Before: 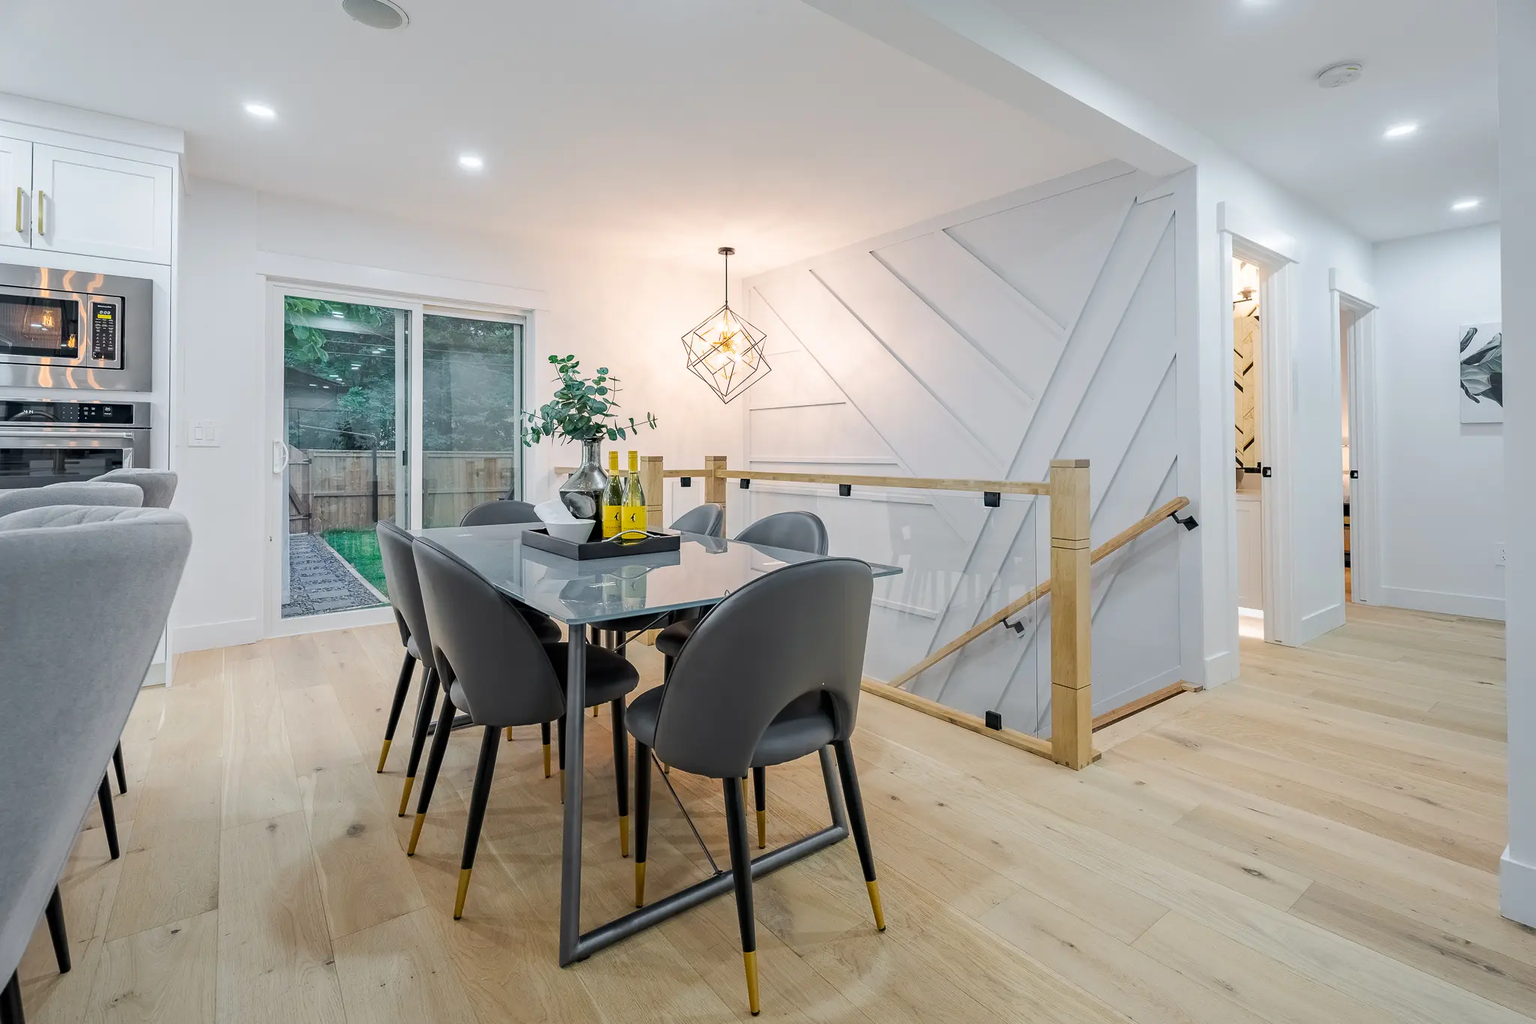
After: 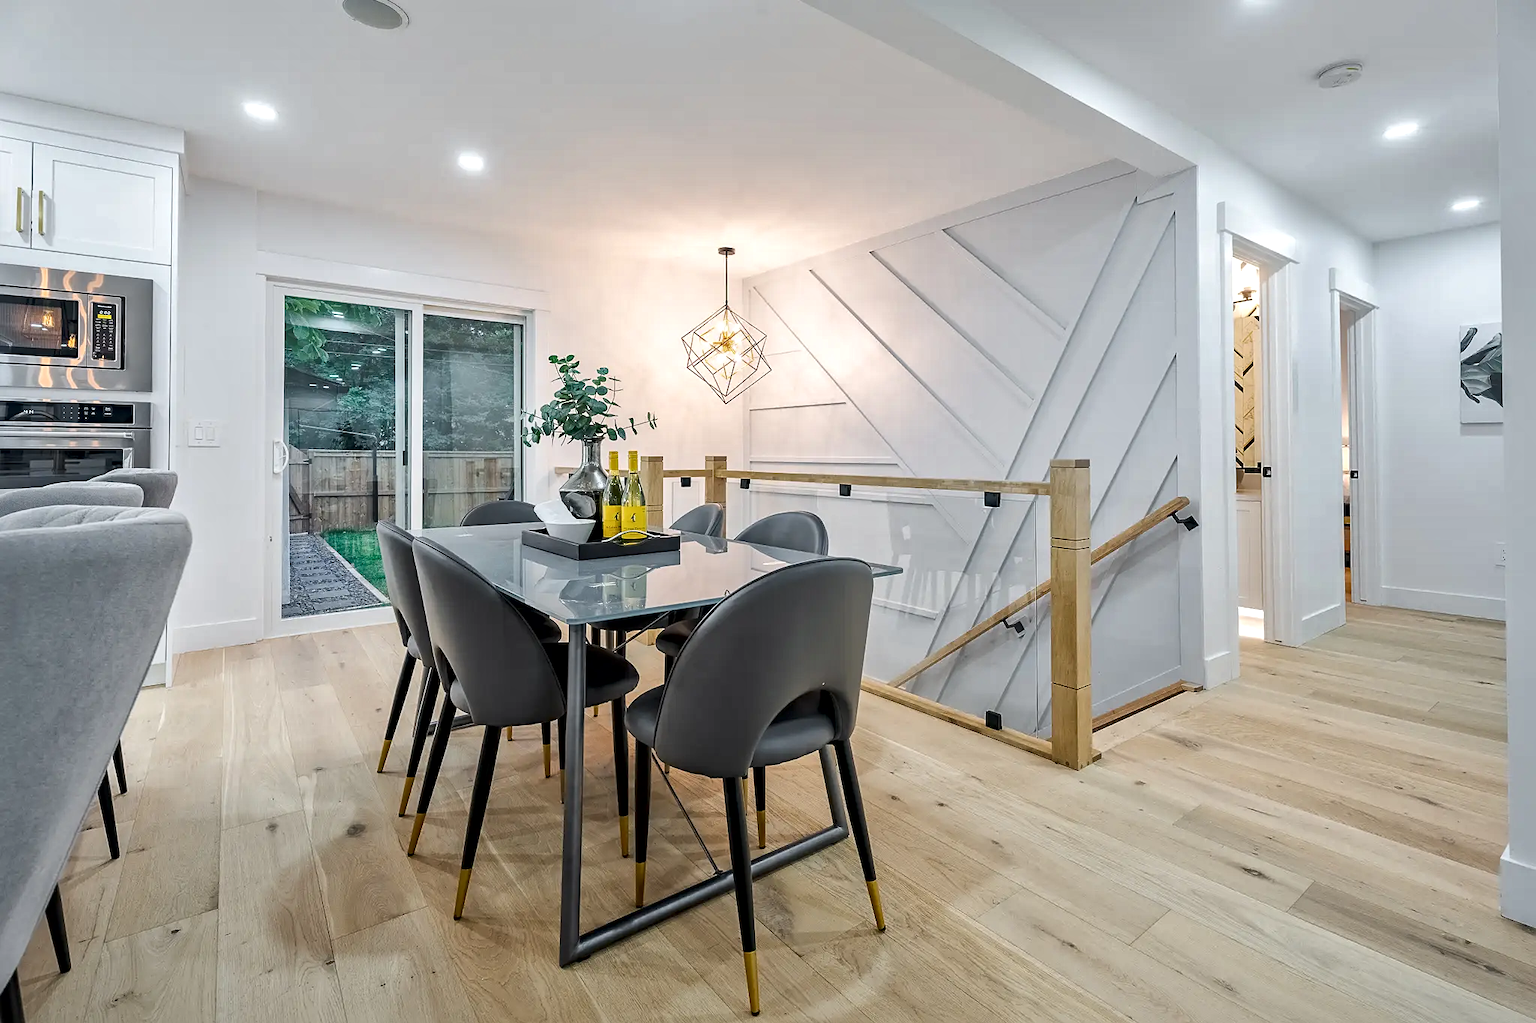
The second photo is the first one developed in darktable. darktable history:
sharpen: amount 0.212
local contrast: mode bilateral grid, contrast 20, coarseness 50, detail 171%, midtone range 0.2
